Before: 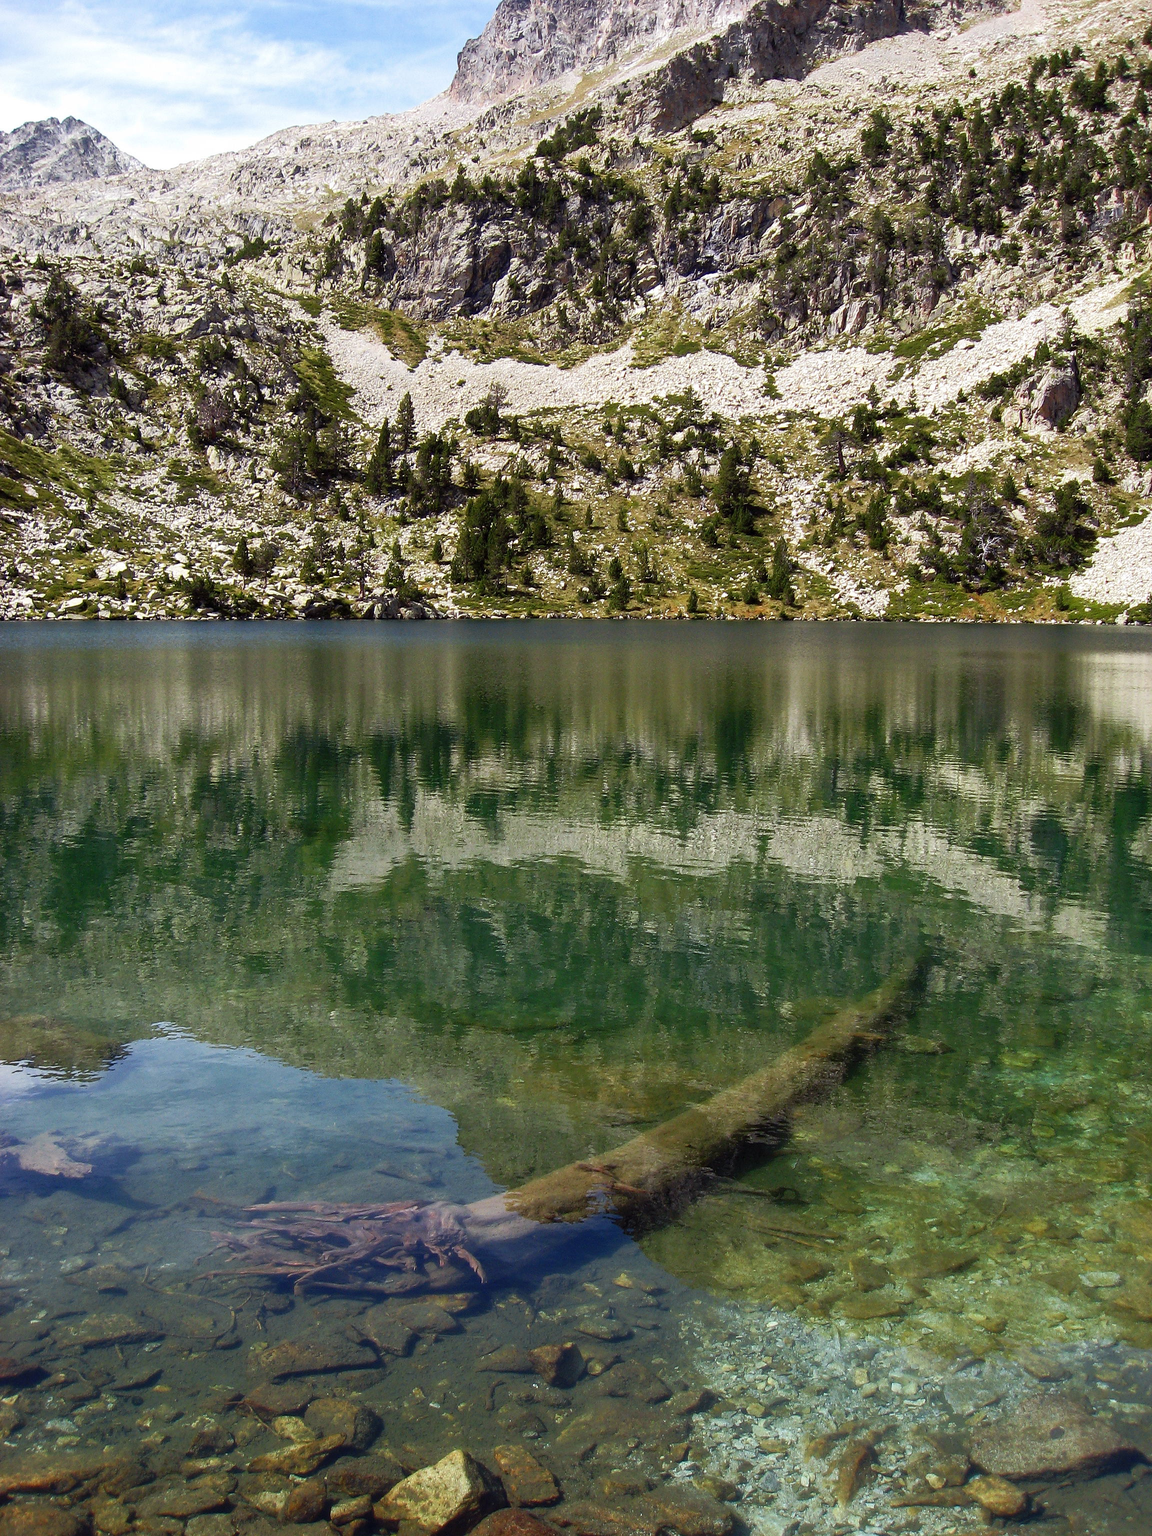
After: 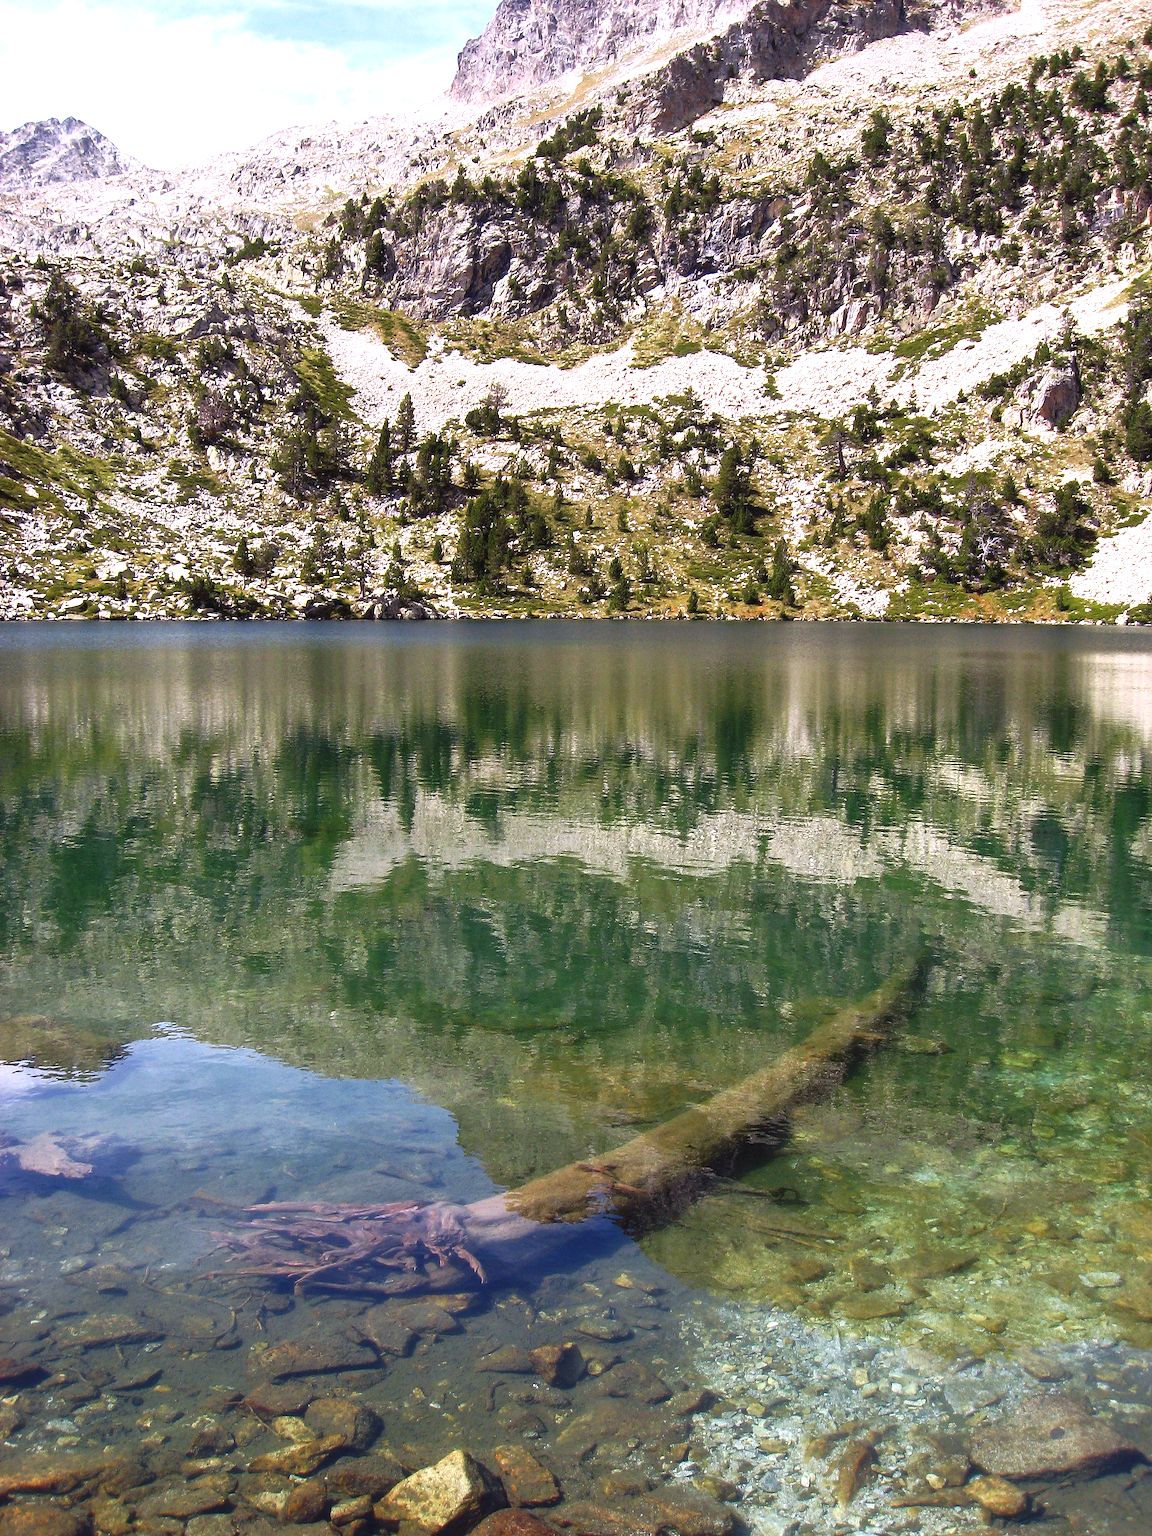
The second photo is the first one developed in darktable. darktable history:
white balance: red 1.05, blue 1.072
exposure: black level correction -0.002, exposure 0.54 EV, compensate highlight preservation false
